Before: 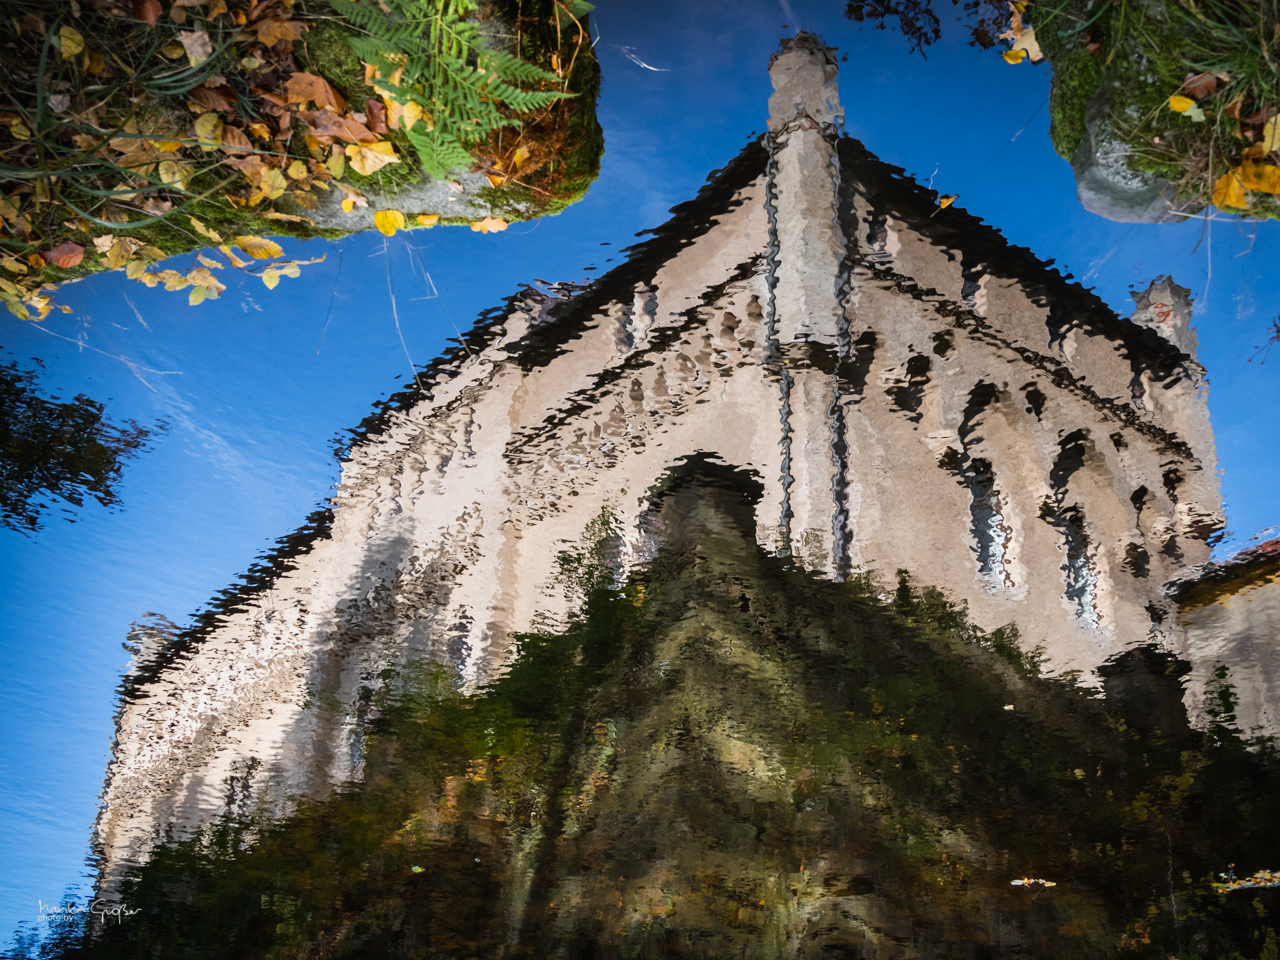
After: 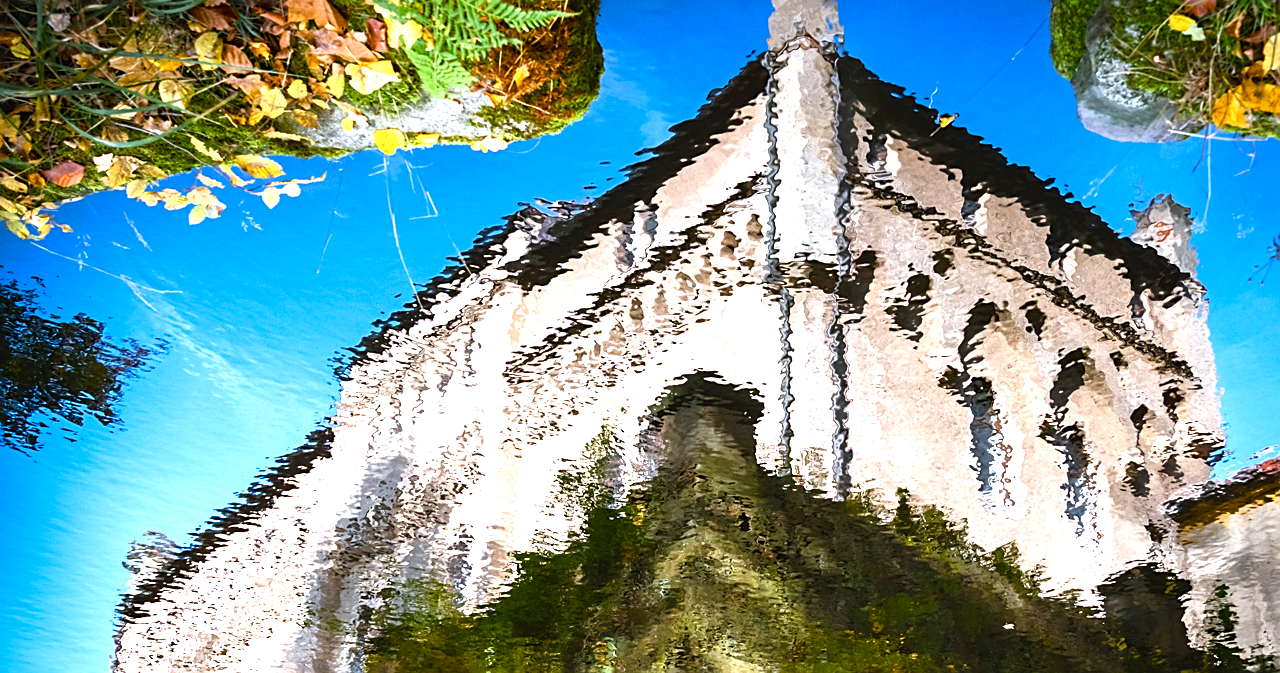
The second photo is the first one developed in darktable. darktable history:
sharpen: on, module defaults
color balance rgb: shadows lift › luminance -10.141%, shadows lift › chroma 0.797%, shadows lift › hue 113.15°, highlights gain › luminance 17.045%, highlights gain › chroma 2.888%, highlights gain › hue 259.4°, perceptual saturation grading › global saturation 20%, perceptual saturation grading › highlights -25.795%, perceptual saturation grading › shadows 49.447%, perceptual brilliance grading › global brilliance 9.603%, perceptual brilliance grading › shadows 15.137%
crop and rotate: top 8.484%, bottom 21.412%
shadows and highlights: shadows 31.29, highlights 1.92, soften with gaussian
exposure: black level correction 0, exposure 0.599 EV, compensate highlight preservation false
